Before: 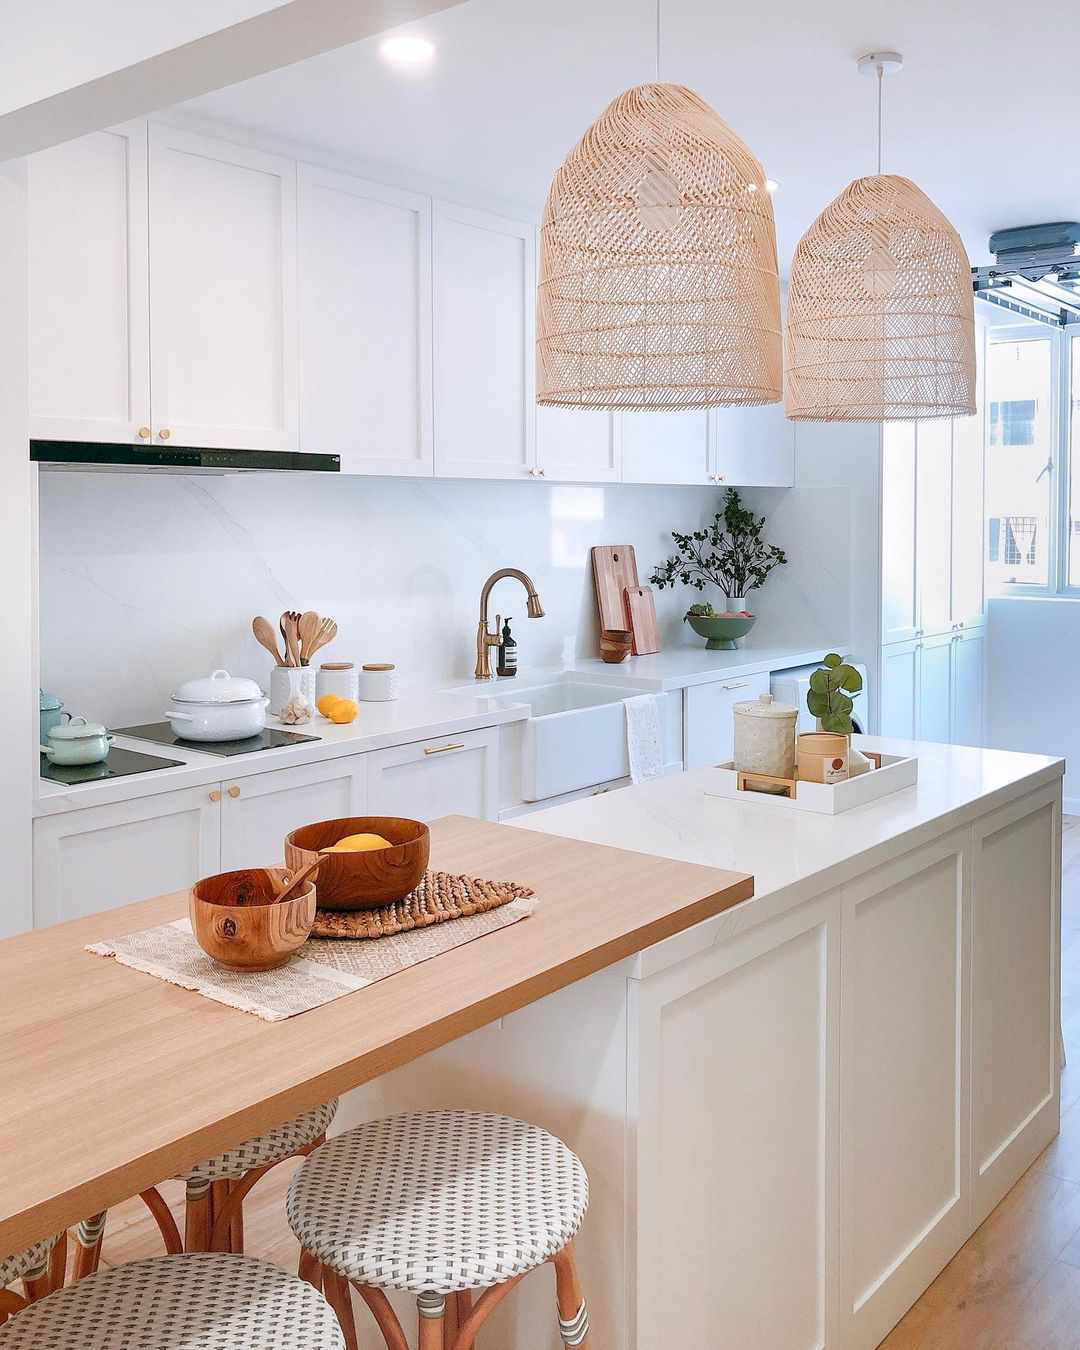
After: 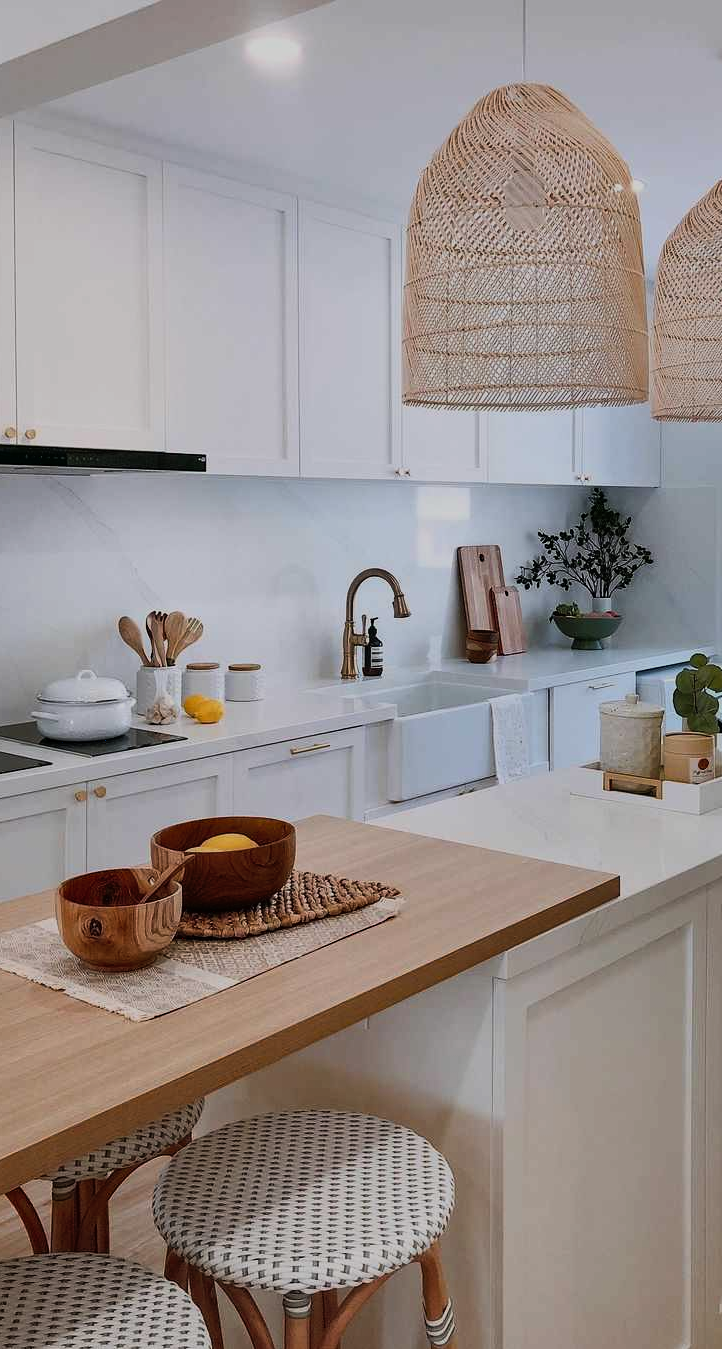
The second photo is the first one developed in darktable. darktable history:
exposure: exposure -2.049 EV, compensate exposure bias true, compensate highlight preservation false
crop and rotate: left 12.456%, right 20.68%
shadows and highlights: shadows 42.71, highlights 7.55
base curve: curves: ch0 [(0, 0) (0.007, 0.004) (0.027, 0.03) (0.046, 0.07) (0.207, 0.54) (0.442, 0.872) (0.673, 0.972) (1, 1)]
haze removal: compatibility mode true, adaptive false
